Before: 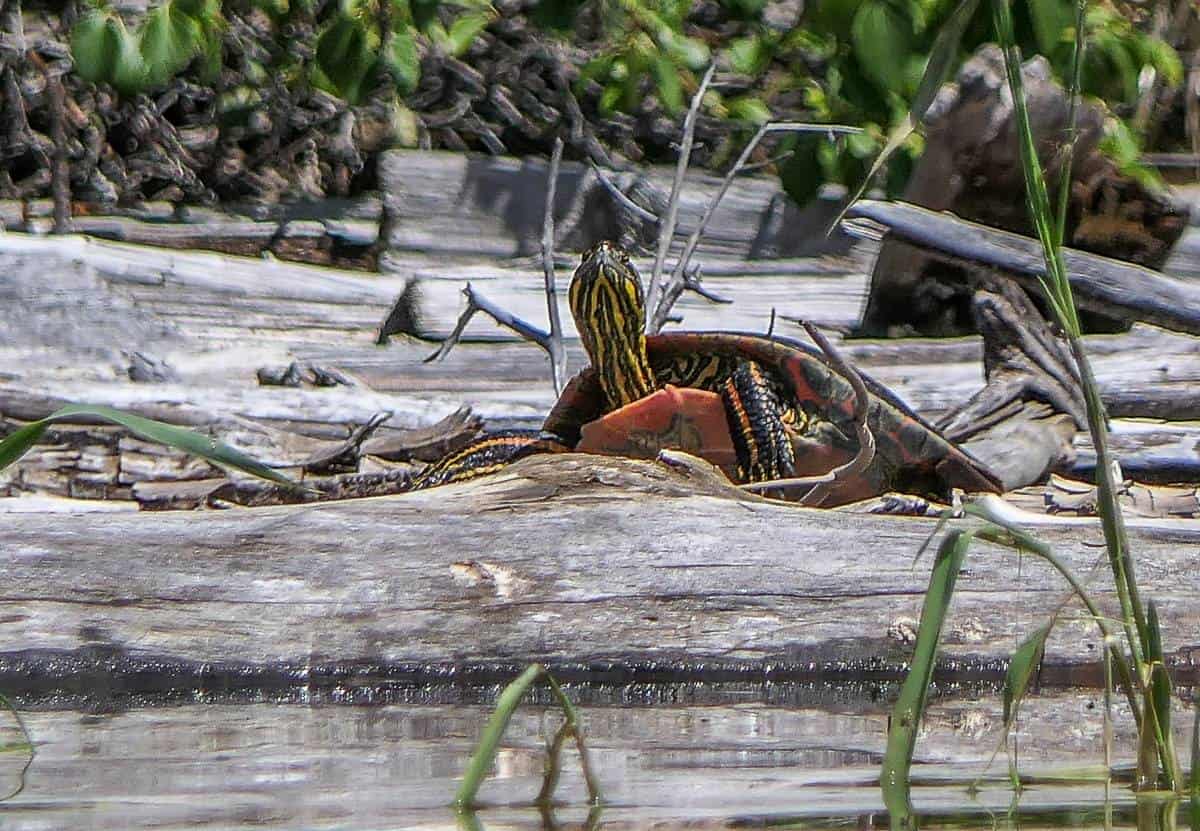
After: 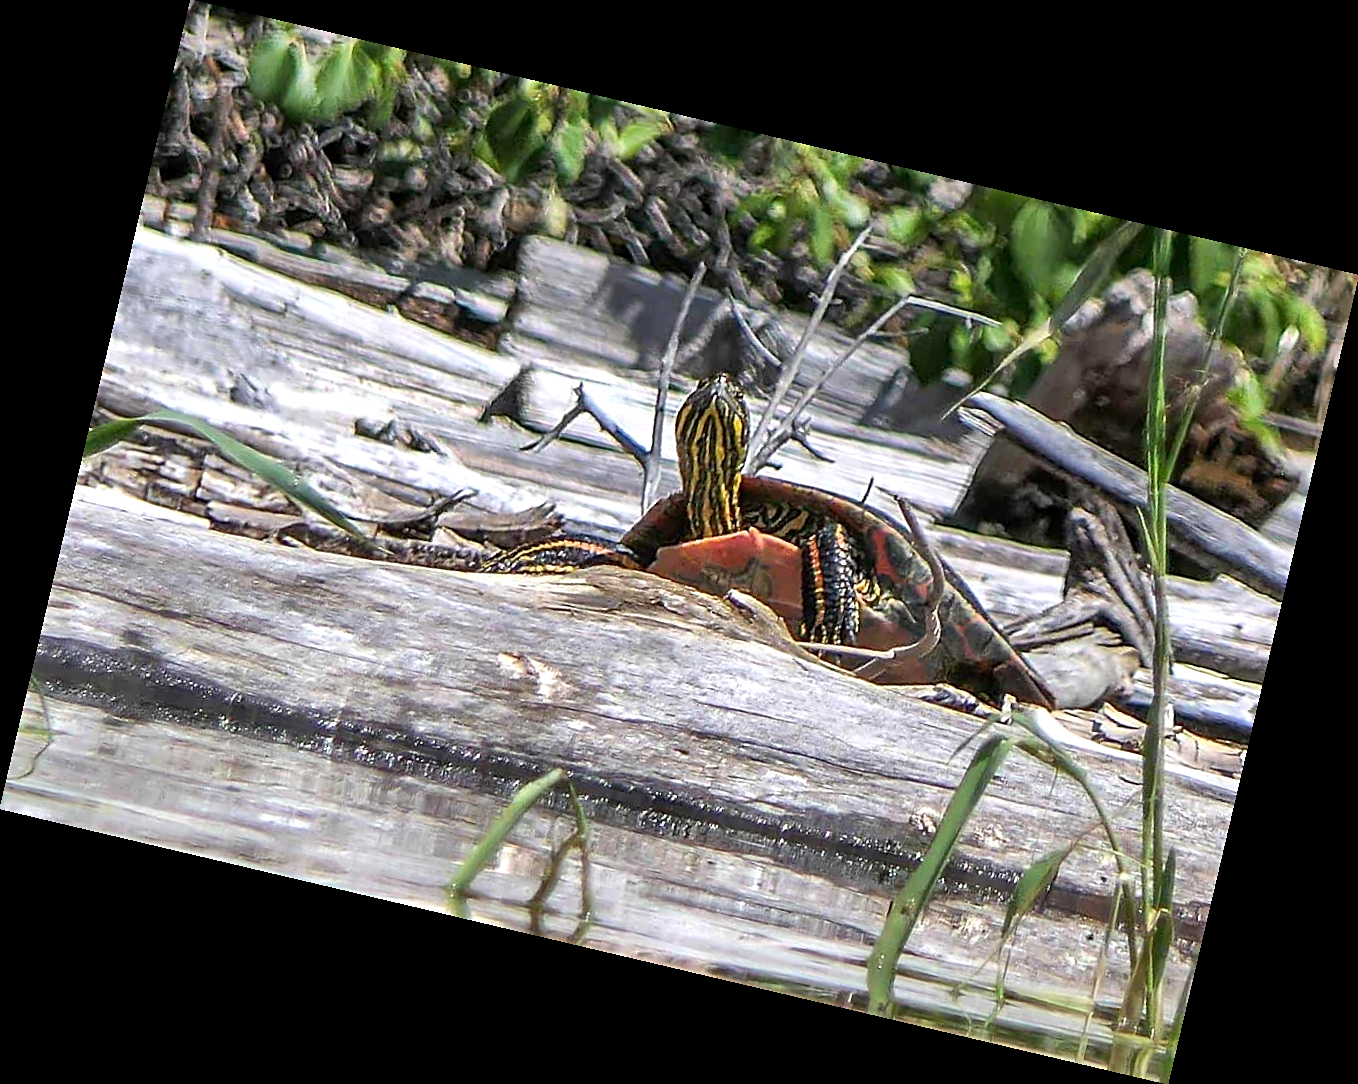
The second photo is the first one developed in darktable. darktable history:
exposure: black level correction 0.001, exposure 0.5 EV, compensate exposure bias true, compensate highlight preservation false
rotate and perspective: rotation 13.27°, automatic cropping off
sharpen: on, module defaults
contrast equalizer: y [[0.5 ×4, 0.467, 0.376], [0.5 ×6], [0.5 ×6], [0 ×6], [0 ×6]]
shadows and highlights: shadows 35, highlights -35, soften with gaussian
